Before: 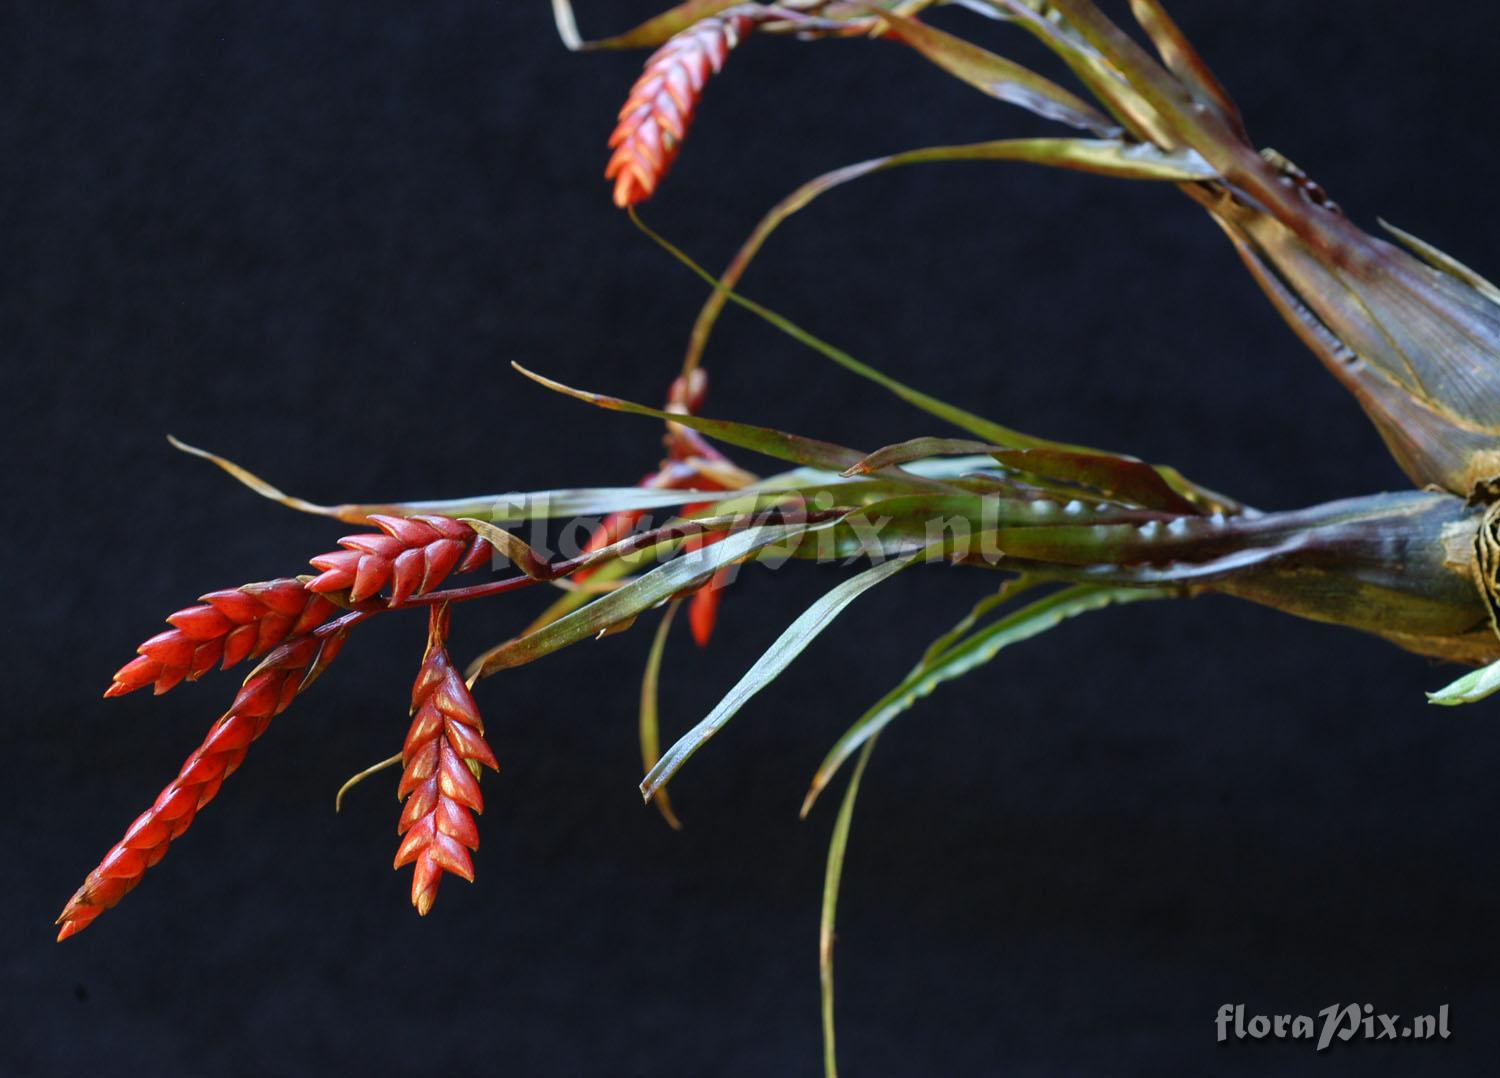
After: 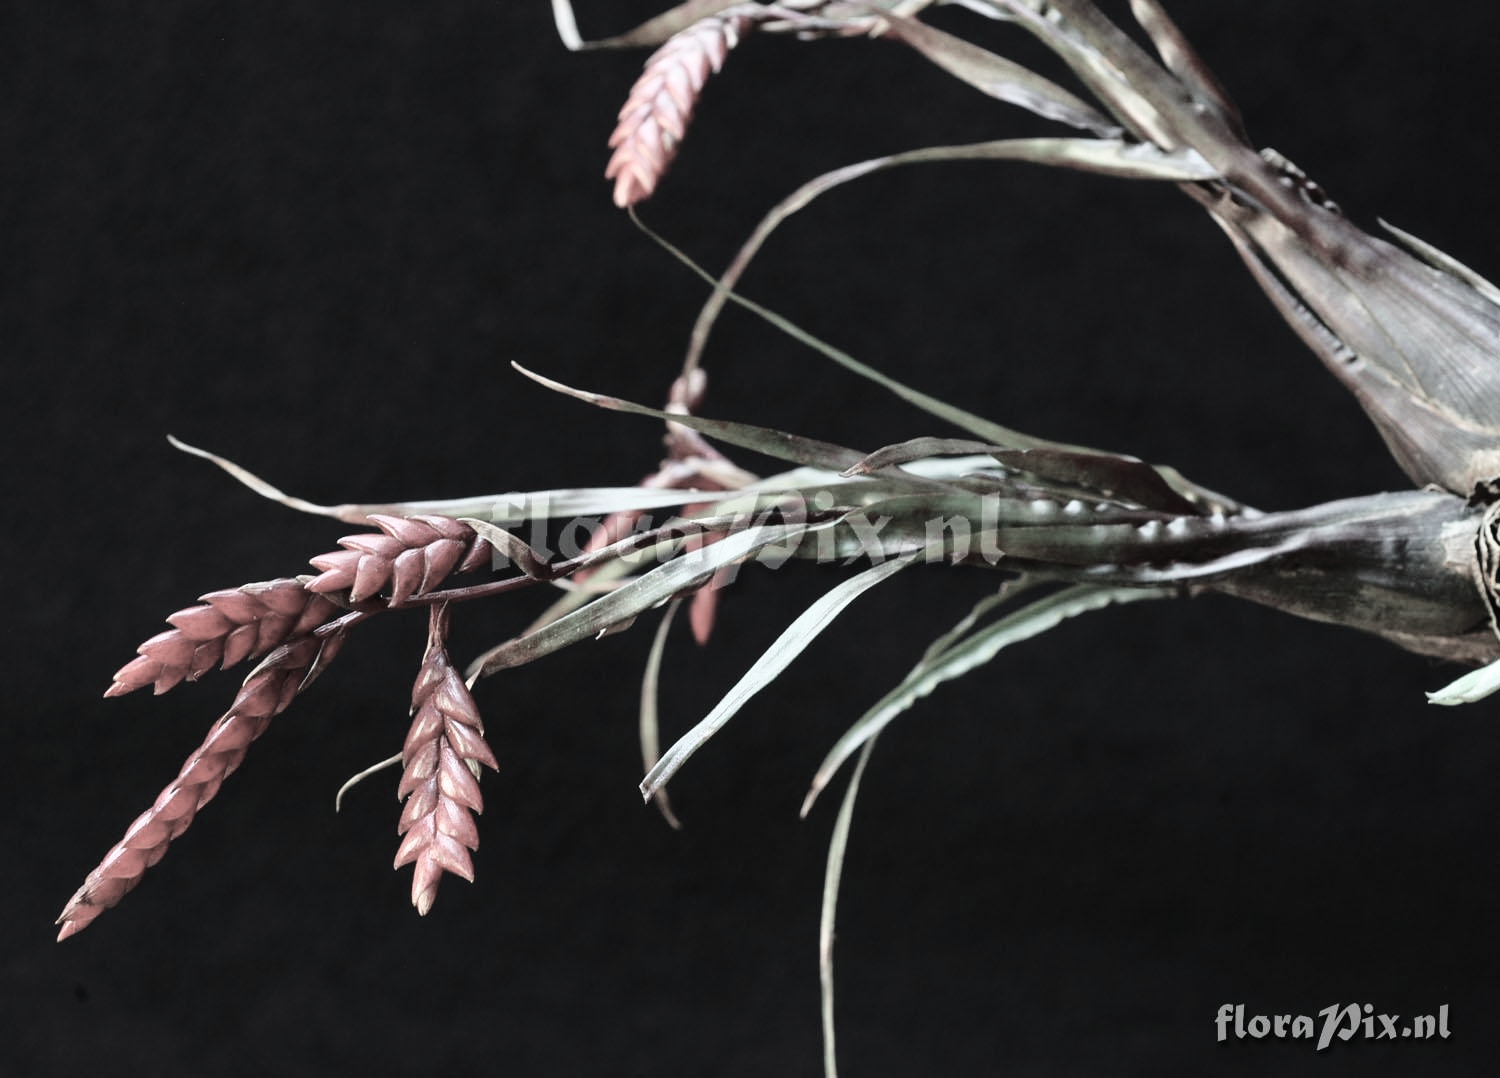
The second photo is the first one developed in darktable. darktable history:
base curve: curves: ch0 [(0, 0) (0.028, 0.03) (0.121, 0.232) (0.46, 0.748) (0.859, 0.968) (1, 1)]
exposure: compensate highlight preservation false
color contrast: green-magenta contrast 0.3, blue-yellow contrast 0.15
